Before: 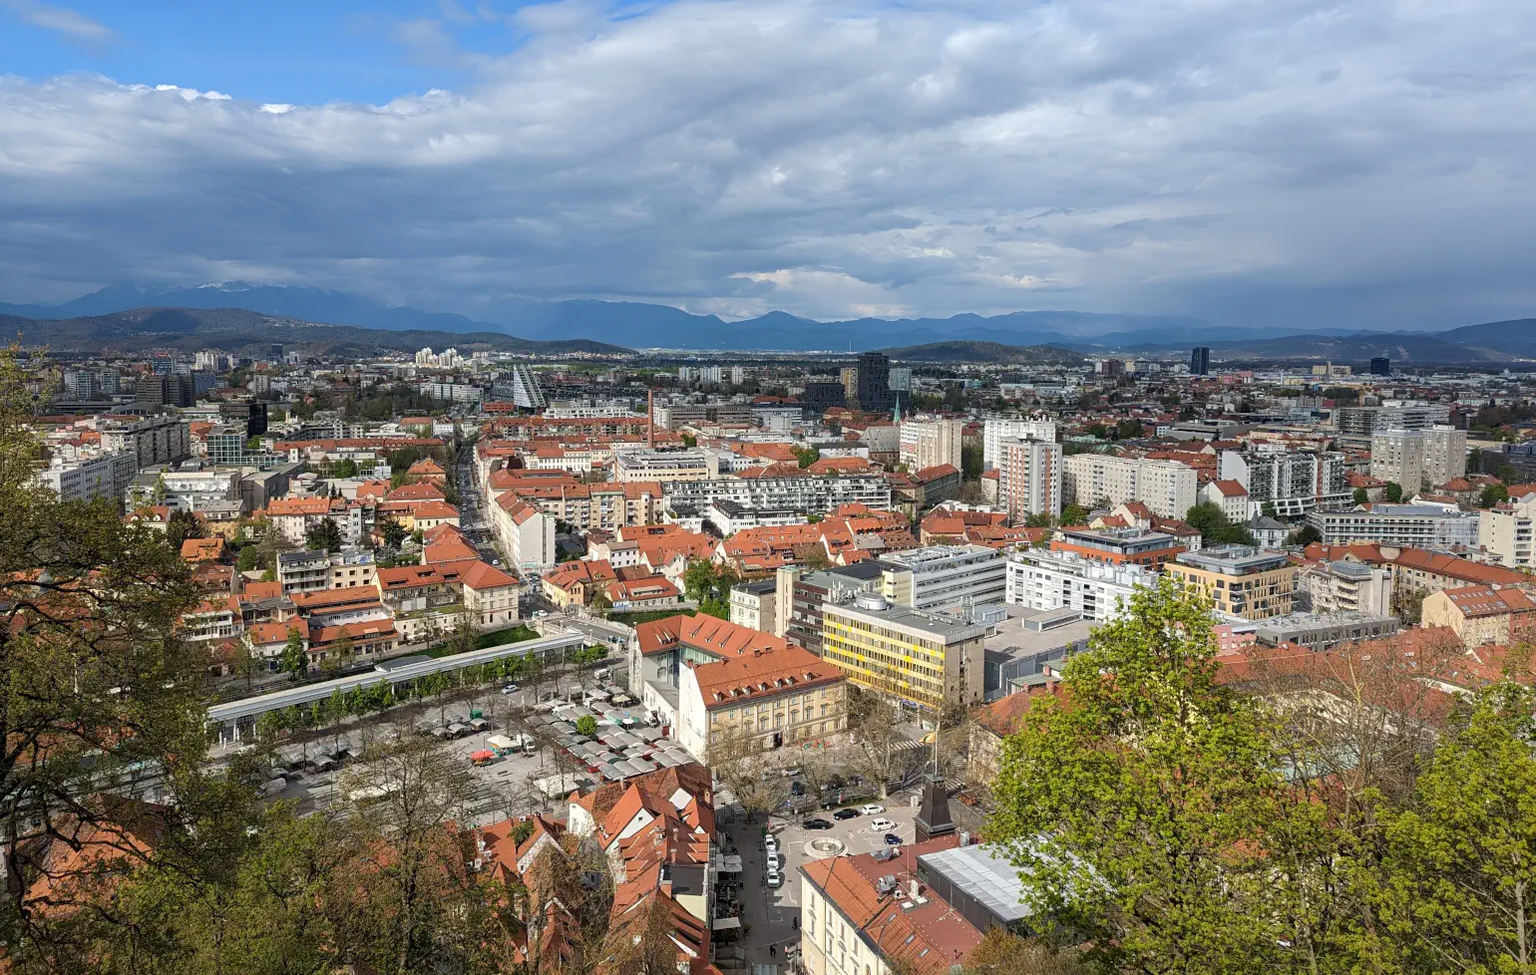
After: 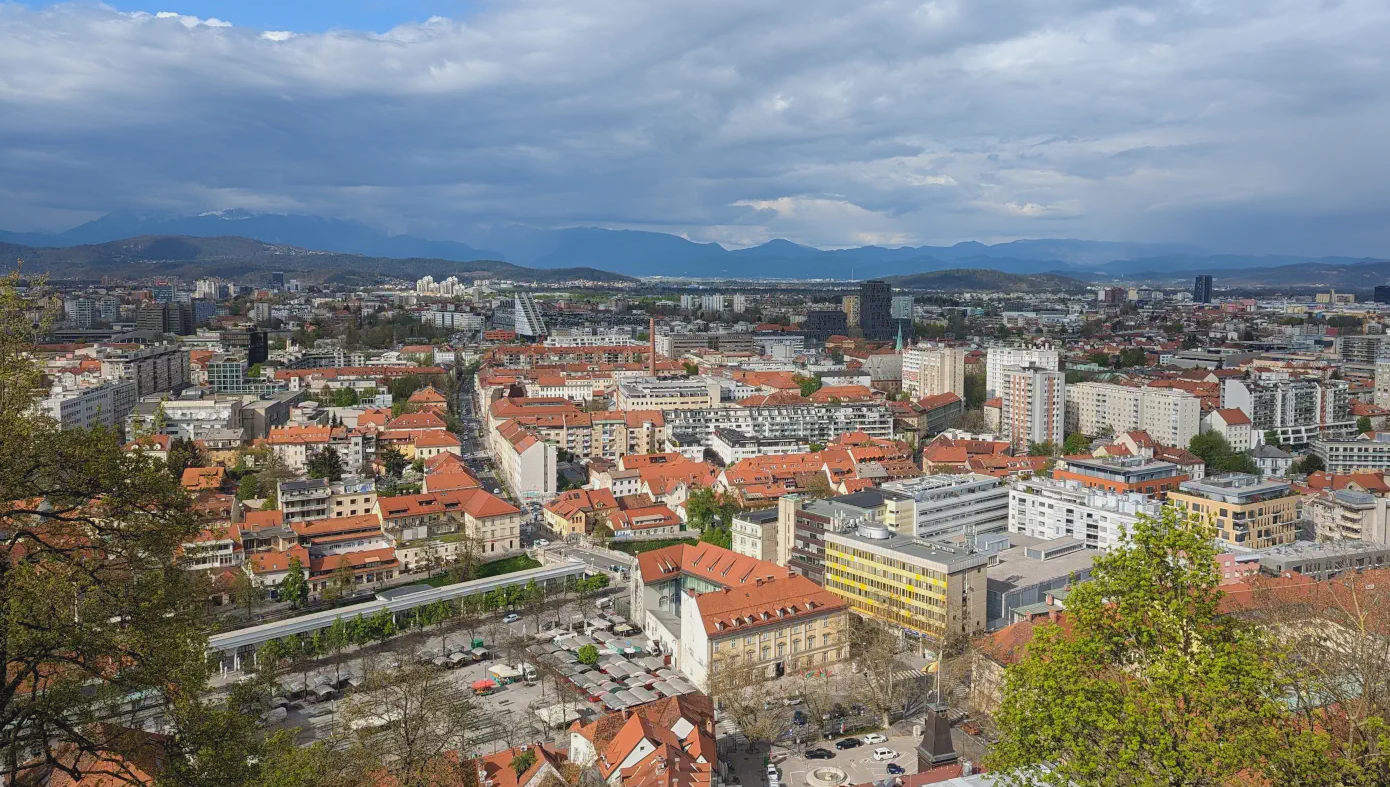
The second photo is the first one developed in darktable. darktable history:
local contrast: highlights 69%, shadows 65%, detail 82%, midtone range 0.327
crop: top 7.488%, right 9.682%, bottom 12.03%
